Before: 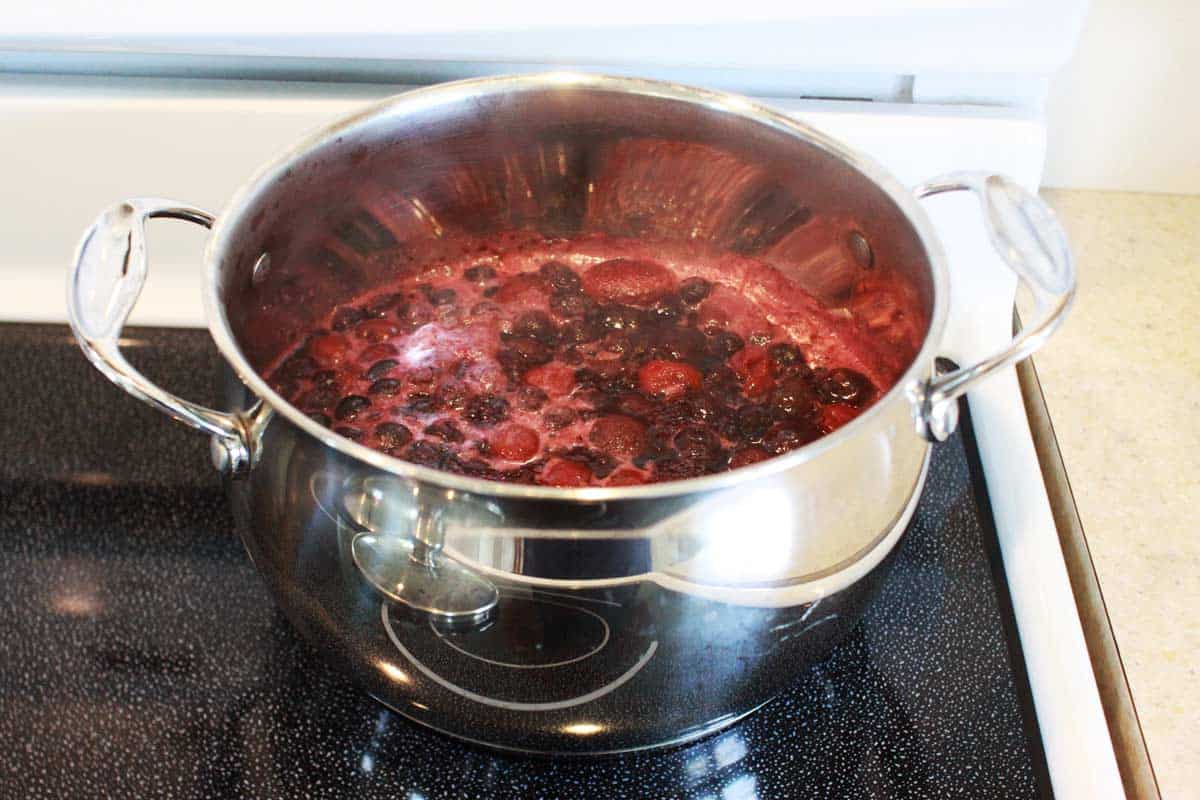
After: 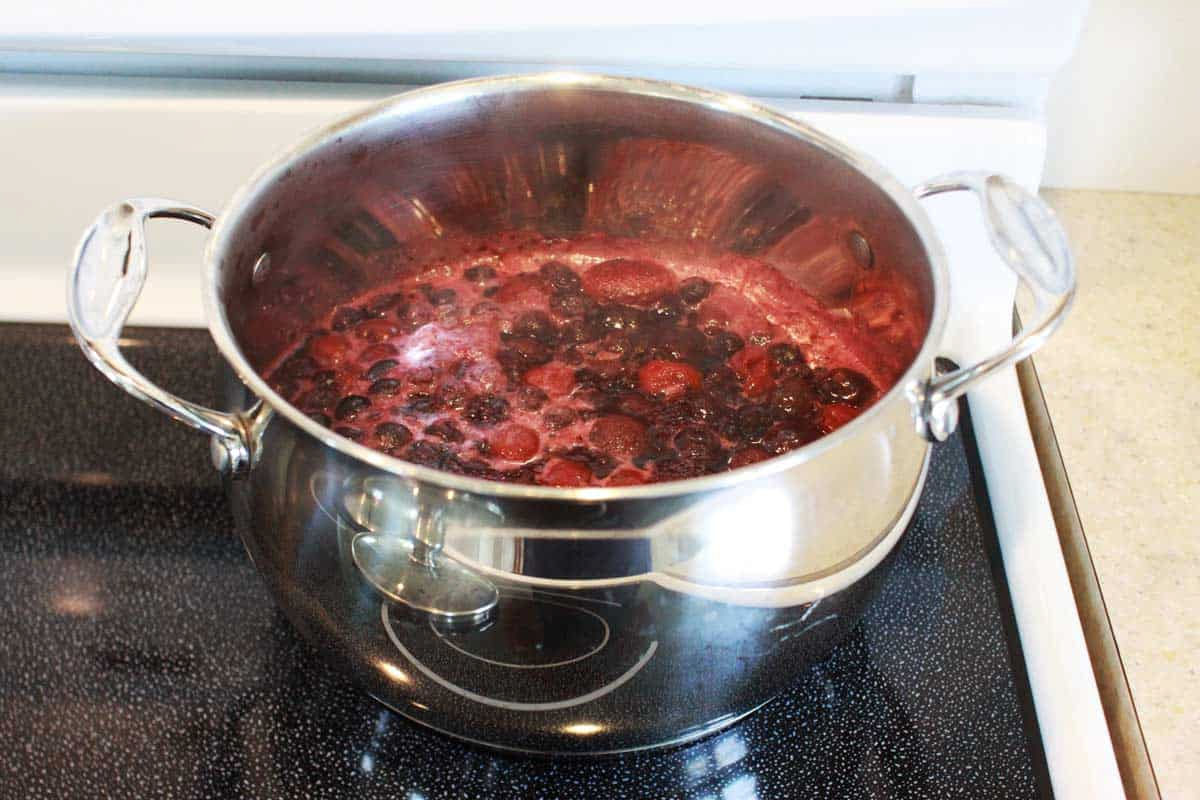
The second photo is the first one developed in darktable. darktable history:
shadows and highlights: shadows 25, highlights -25
base curve: curves: ch0 [(0, 0) (0.297, 0.298) (1, 1)], preserve colors none
tone equalizer: on, module defaults
